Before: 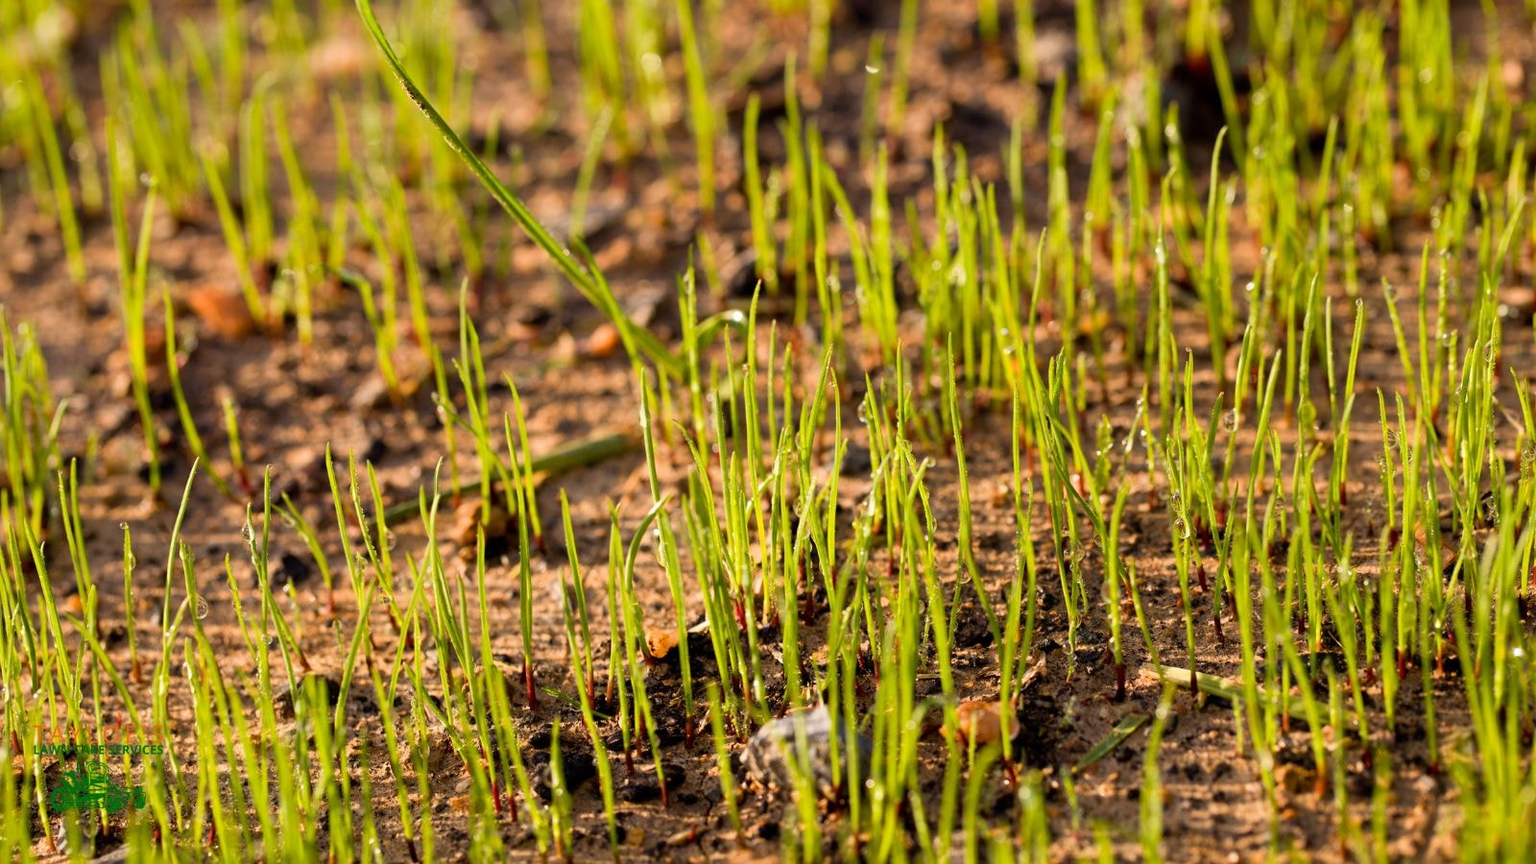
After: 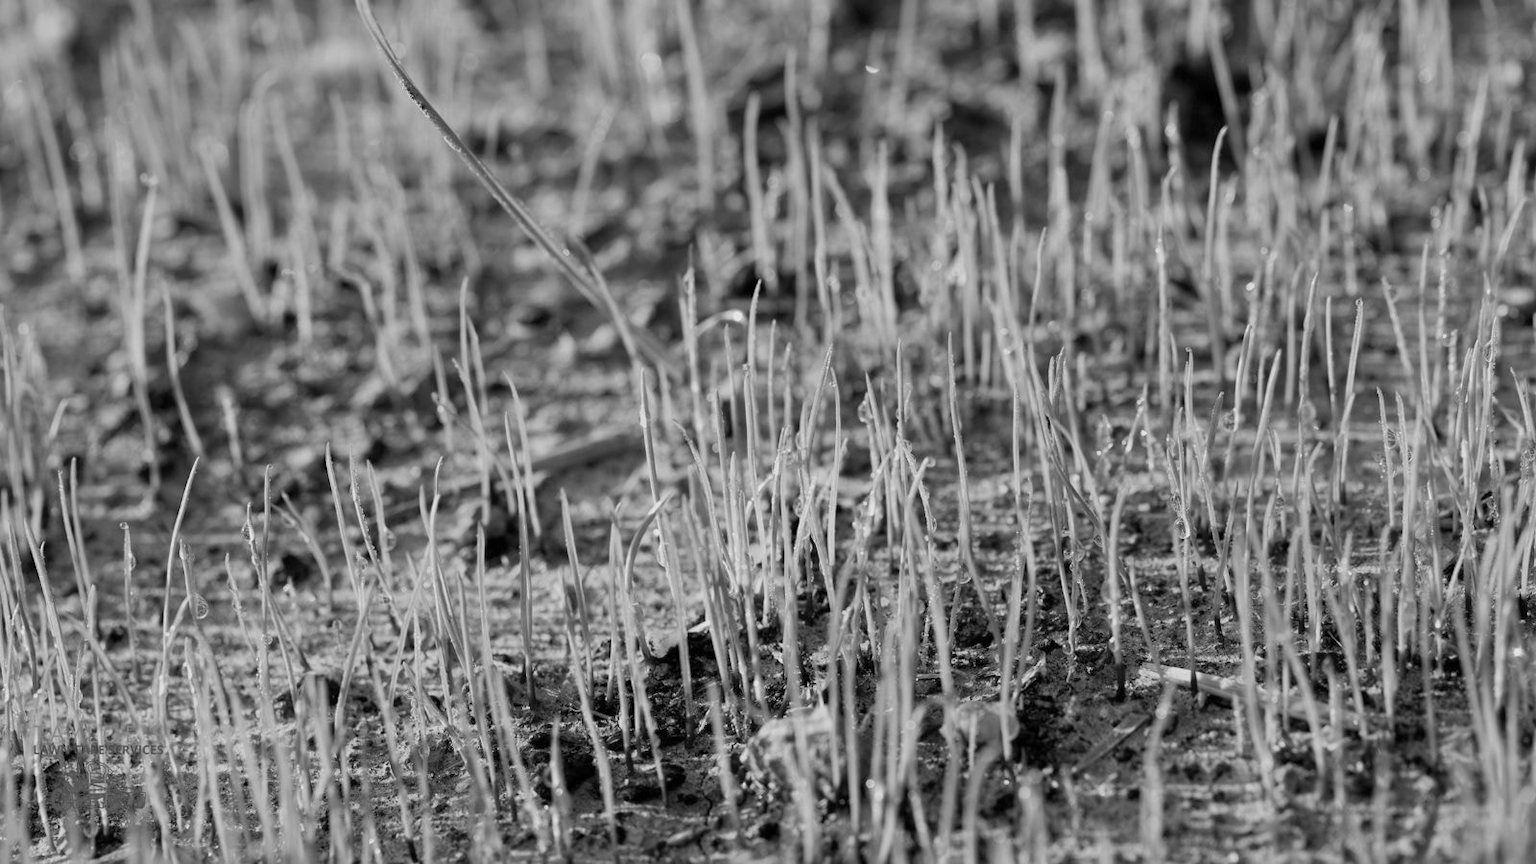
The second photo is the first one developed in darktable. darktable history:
color balance rgb: contrast -10%
monochrome: on, module defaults
exposure: exposure -0.04 EV, compensate highlight preservation false
